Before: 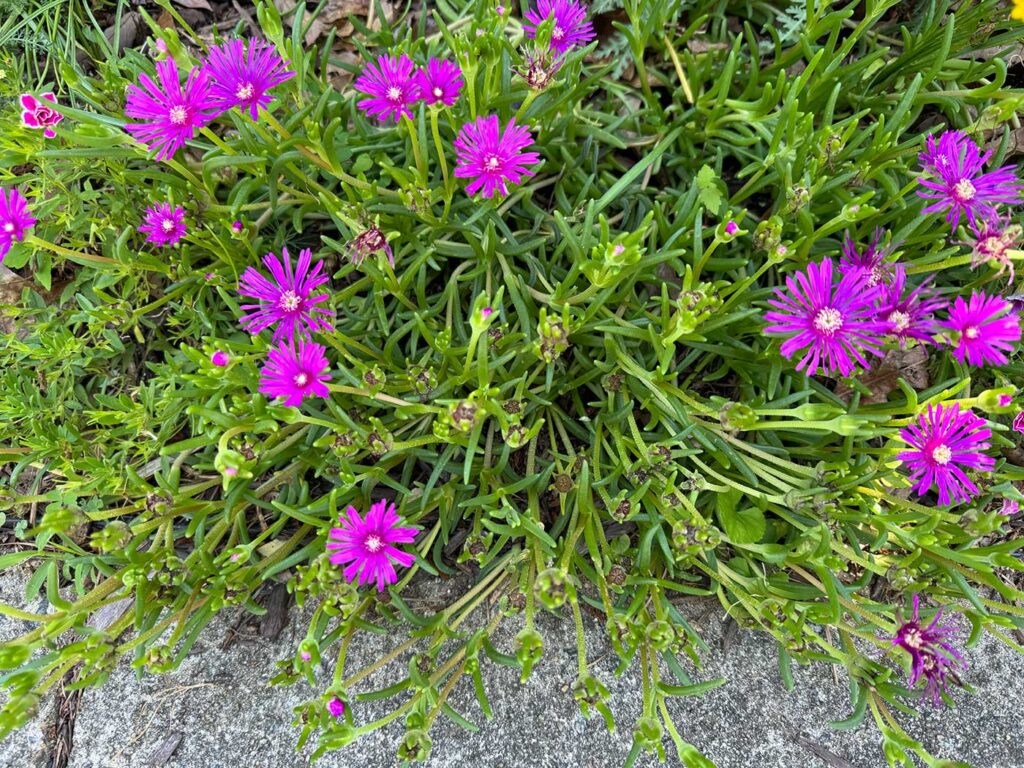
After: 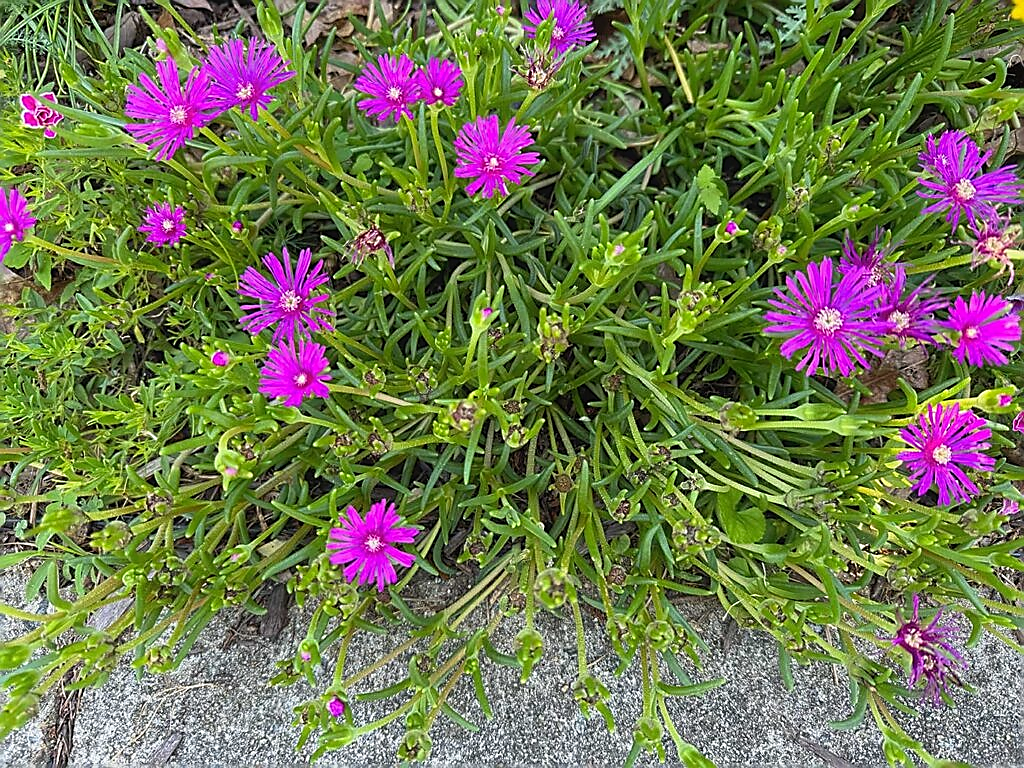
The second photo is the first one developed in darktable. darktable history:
contrast equalizer: y [[0.5, 0.488, 0.462, 0.461, 0.491, 0.5], [0.5 ×6], [0.5 ×6], [0 ×6], [0 ×6]]
sharpen: radius 1.4, amount 1.25, threshold 0.7
